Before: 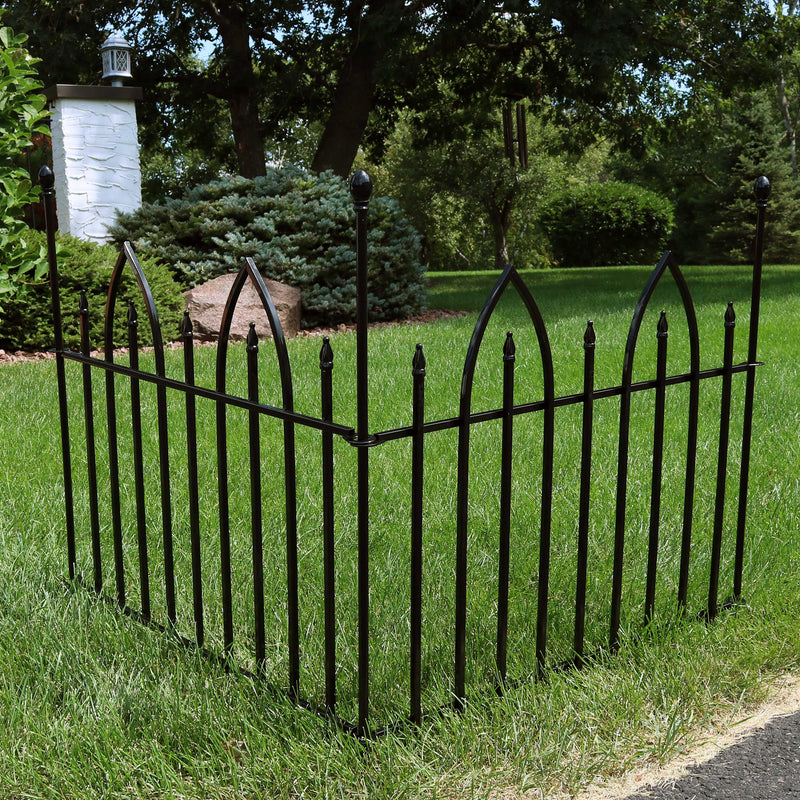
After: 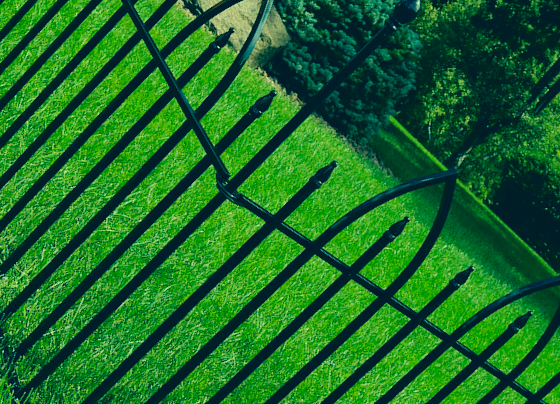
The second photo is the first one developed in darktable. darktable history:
color correction: highlights a* -16.28, highlights b* 39.91, shadows a* -39.74, shadows b* -26.59
levels: levels [0, 0.478, 1]
crop and rotate: angle -45.18°, top 16.771%, right 0.906%, bottom 11.693%
tone curve: curves: ch0 [(0, 0) (0.003, 0.002) (0.011, 0.006) (0.025, 0.013) (0.044, 0.019) (0.069, 0.032) (0.1, 0.056) (0.136, 0.095) (0.177, 0.144) (0.224, 0.193) (0.277, 0.26) (0.335, 0.331) (0.399, 0.405) (0.468, 0.479) (0.543, 0.552) (0.623, 0.624) (0.709, 0.699) (0.801, 0.772) (0.898, 0.856) (1, 1)], color space Lab, independent channels, preserve colors none
